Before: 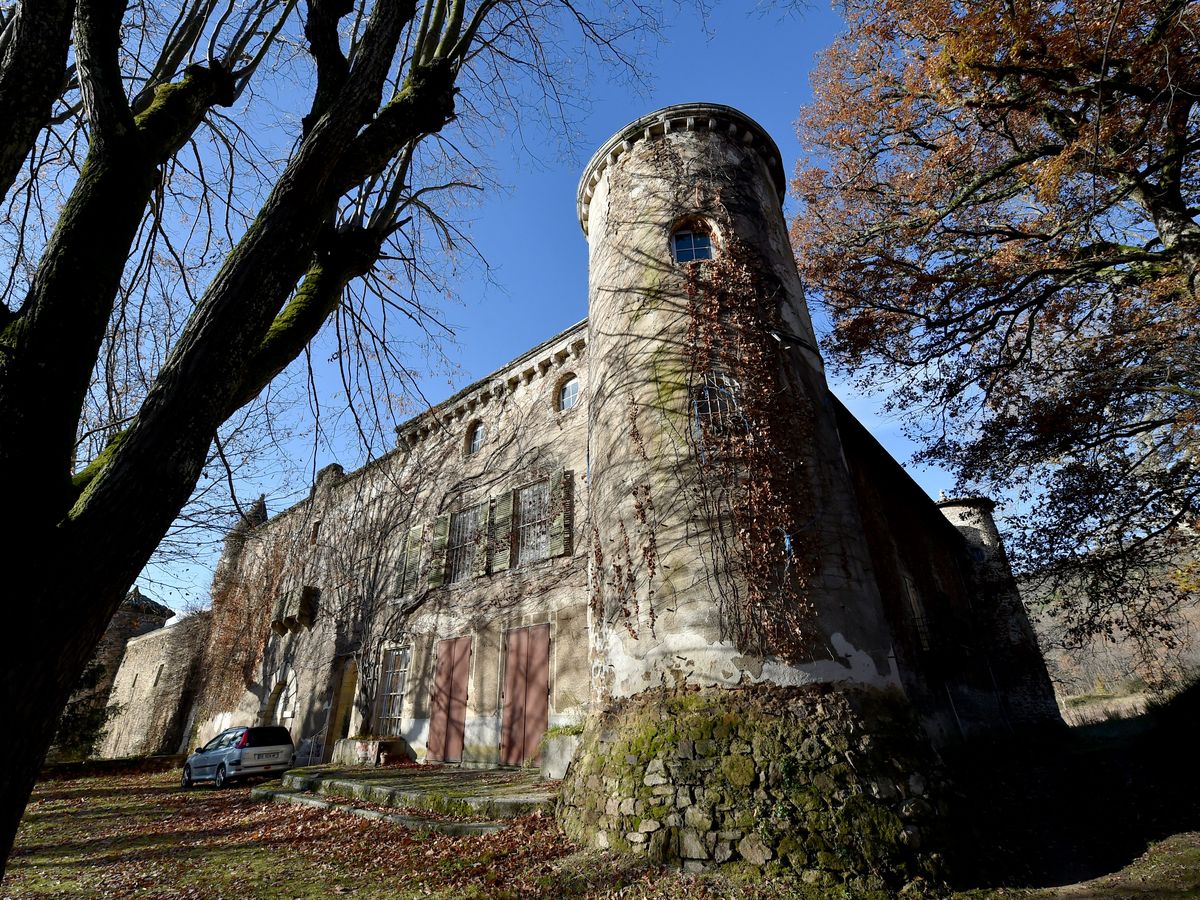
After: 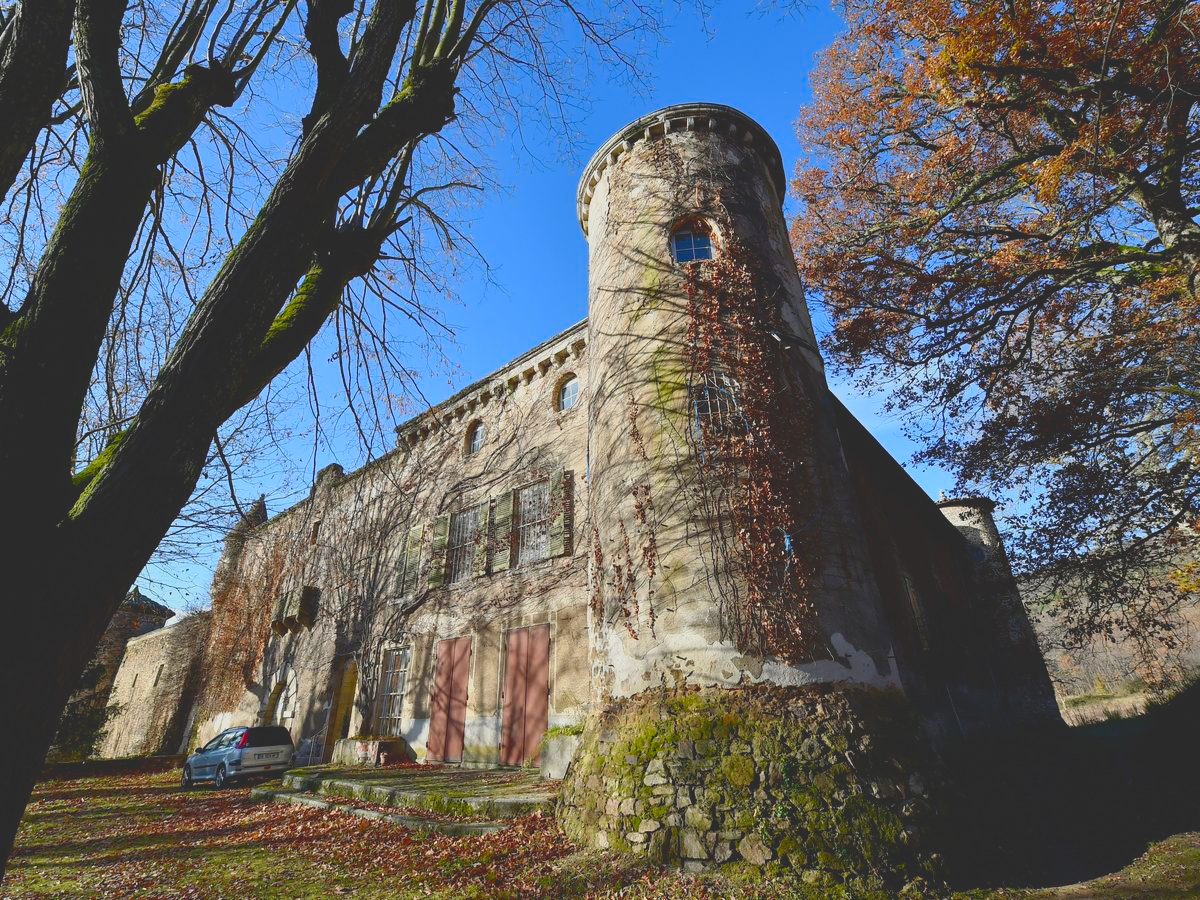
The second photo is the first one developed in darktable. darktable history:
contrast brightness saturation: contrast 0.16, saturation 0.32
tone curve: curves: ch0 [(0, 0.172) (1, 0.91)], color space Lab, independent channels, preserve colors none
